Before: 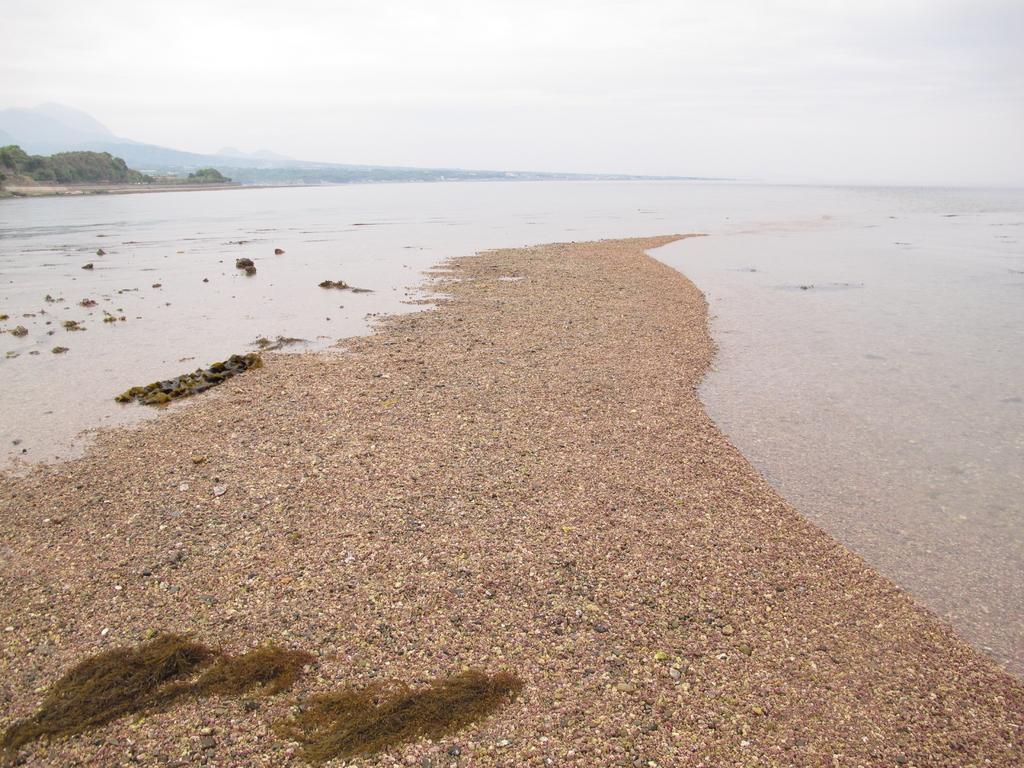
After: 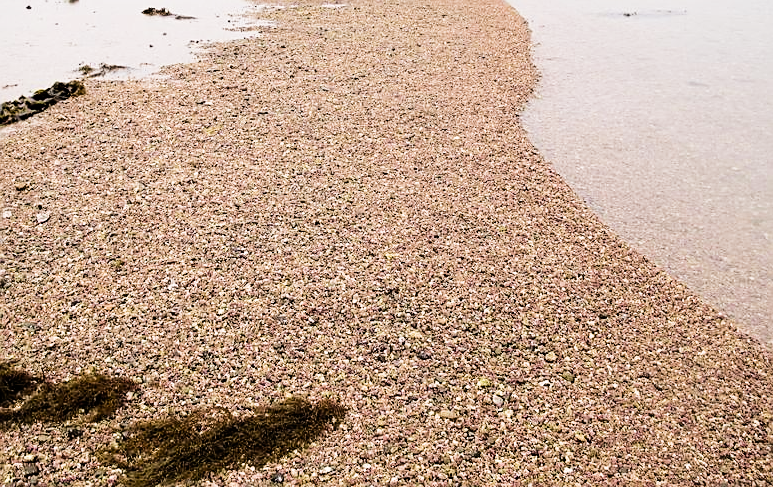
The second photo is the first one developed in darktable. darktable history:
color balance rgb: highlights gain › chroma 0.171%, highlights gain › hue 332.98°, linear chroma grading › shadows -6.436%, linear chroma grading › highlights -6.89%, linear chroma grading › global chroma -10.143%, linear chroma grading › mid-tones -8.421%, perceptual saturation grading › global saturation 44.998%, perceptual saturation grading › highlights -49.832%, perceptual saturation grading › shadows 29.981%, perceptual brilliance grading › highlights 17.636%, perceptual brilliance grading › mid-tones 32.257%, perceptual brilliance grading › shadows -31.583%
crop and rotate: left 17.302%, top 35.549%, right 7.188%, bottom 0.992%
velvia: on, module defaults
sharpen: on, module defaults
filmic rgb: black relative exposure -5.02 EV, white relative exposure 3.51 EV, hardness 3.17, contrast 1.4, highlights saturation mix -49.28%
